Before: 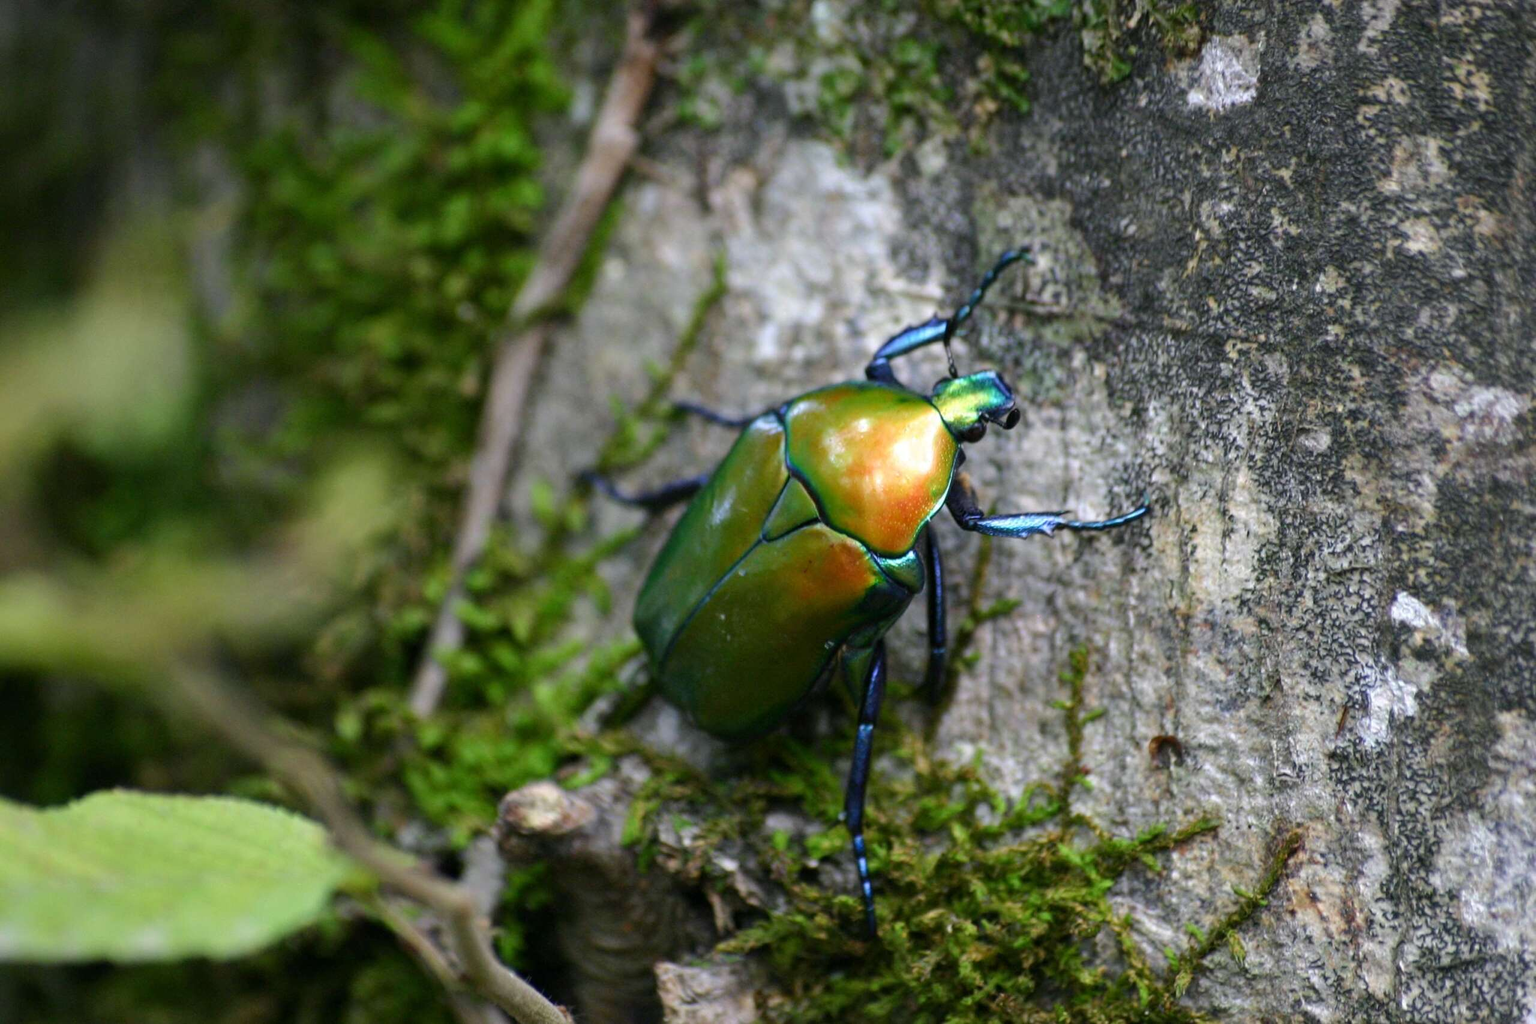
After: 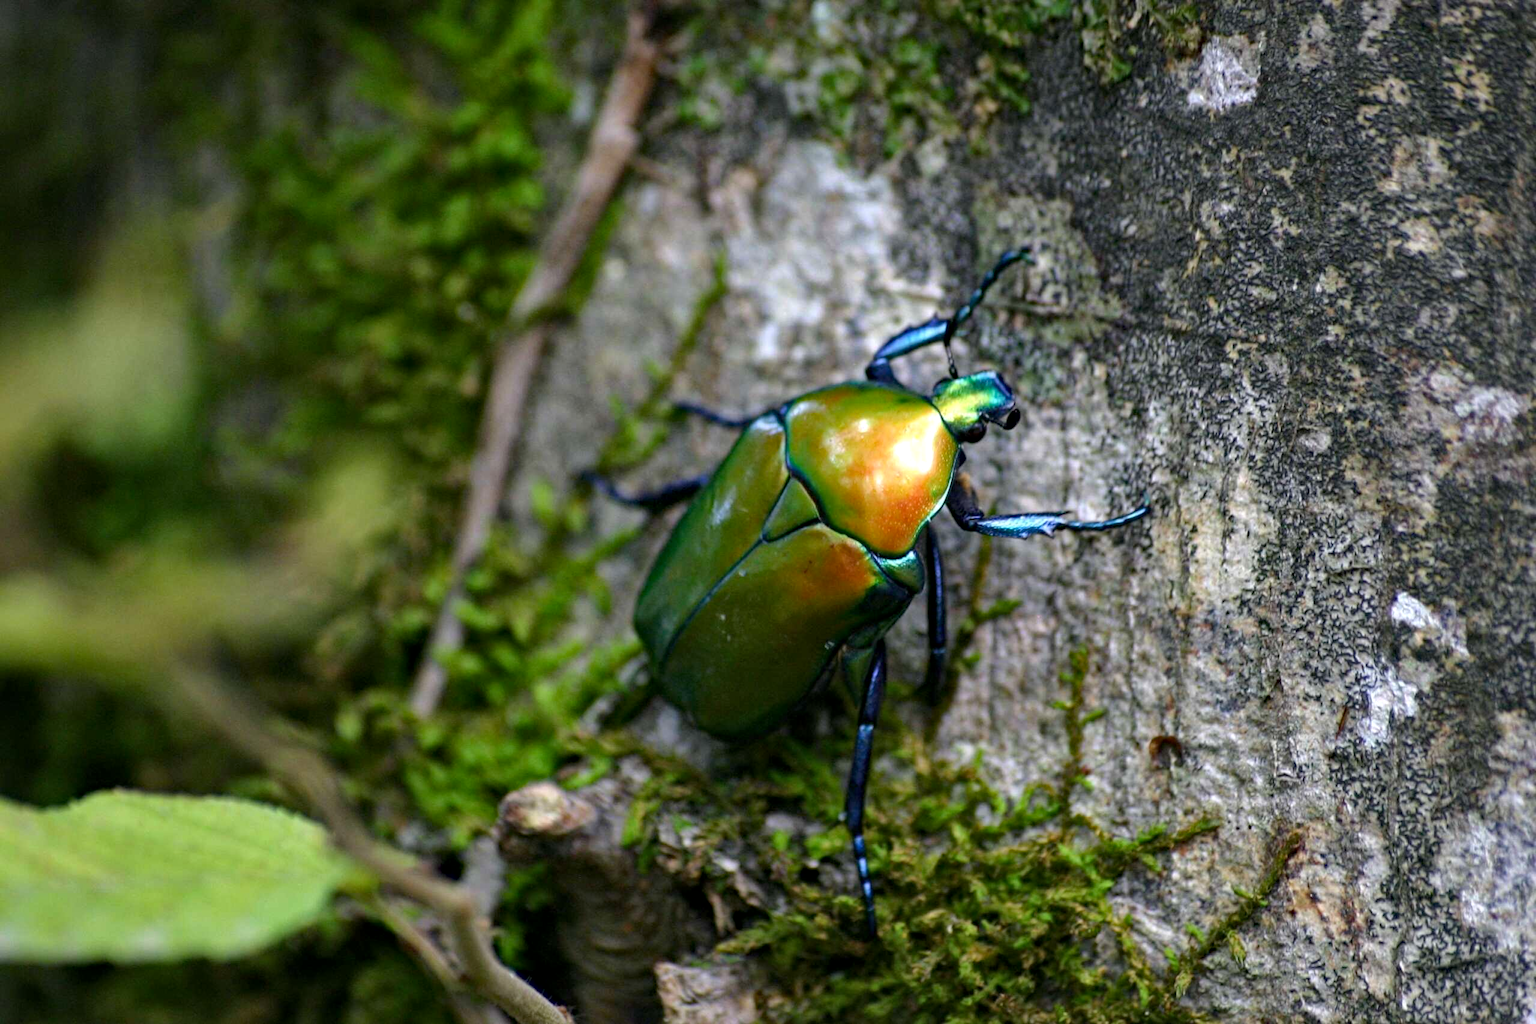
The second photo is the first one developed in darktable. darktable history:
local contrast: mode bilateral grid, contrast 20, coarseness 50, detail 120%, midtone range 0.2
haze removal: strength 0.29, distance 0.25, compatibility mode true, adaptive false
